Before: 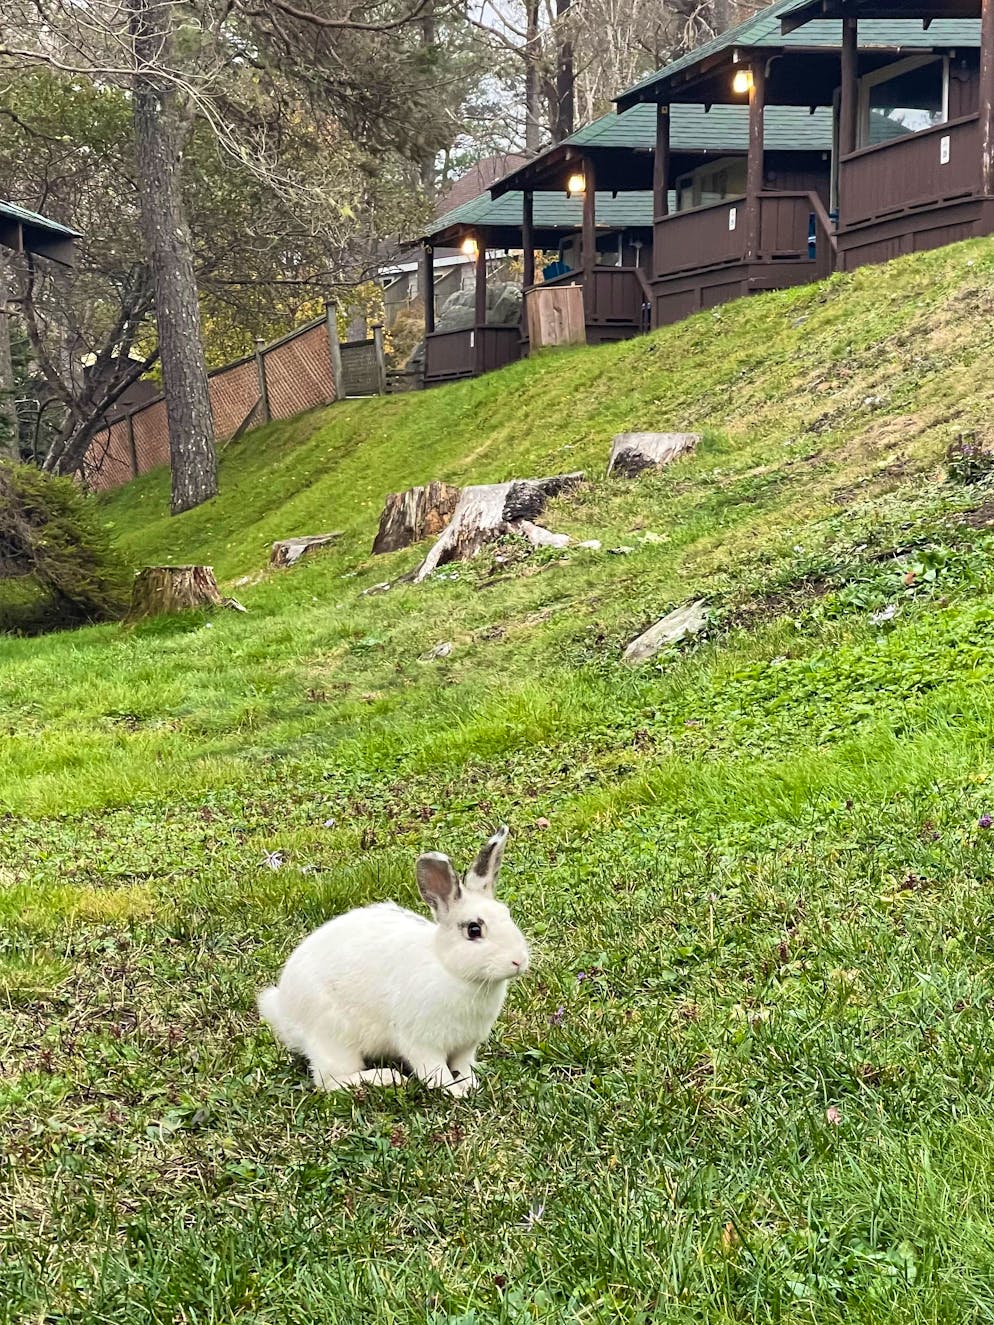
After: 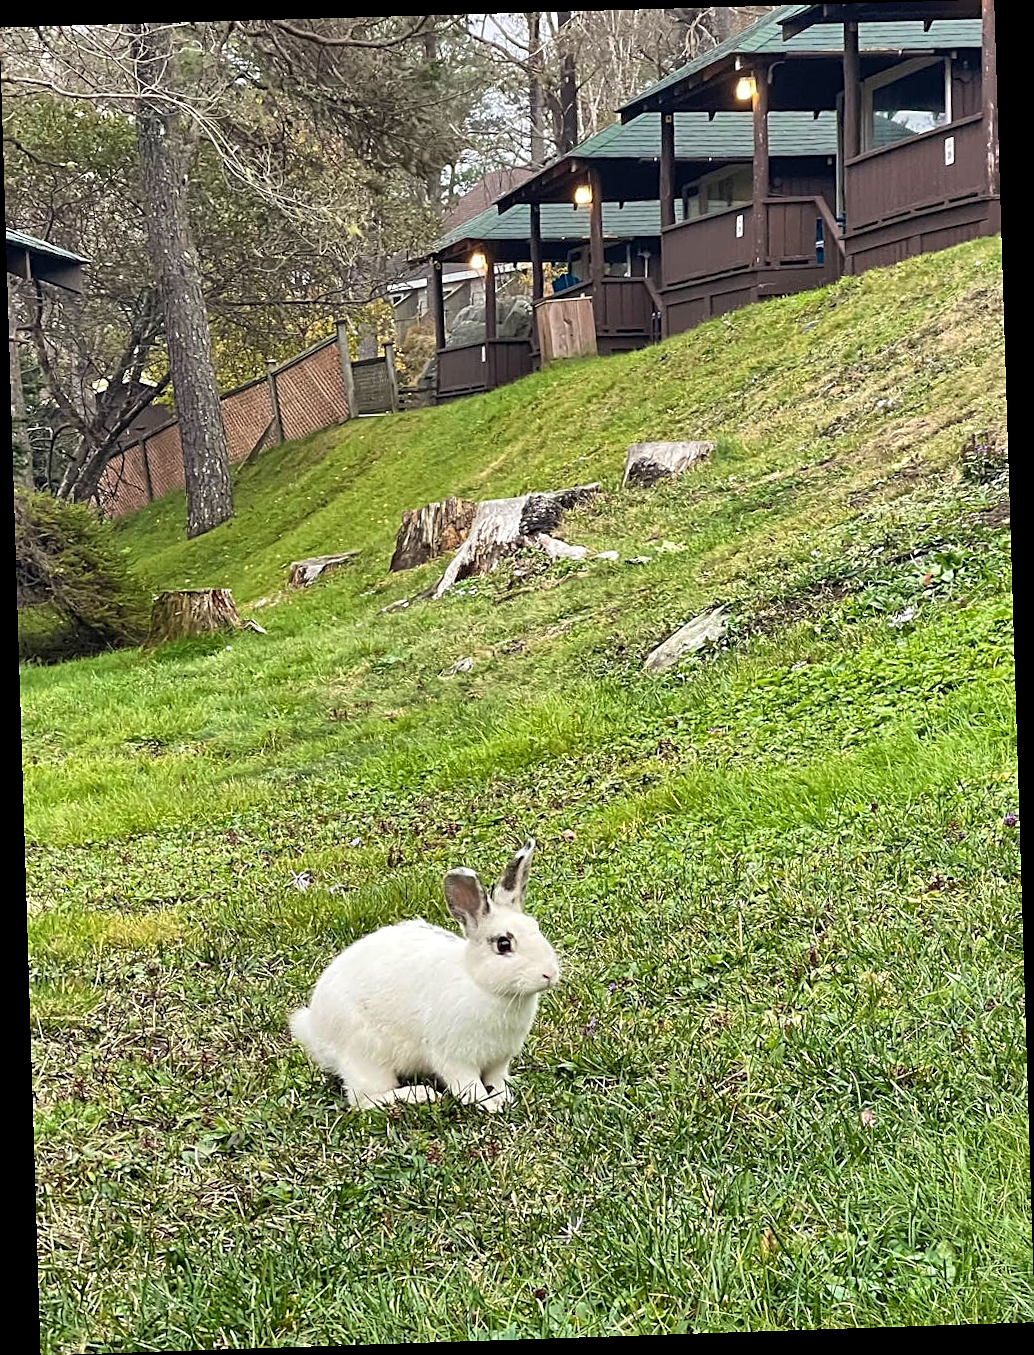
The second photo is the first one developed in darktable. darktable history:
tone equalizer: -8 EV -1.84 EV, -7 EV -1.16 EV, -6 EV -1.62 EV, smoothing diameter 25%, edges refinement/feathering 10, preserve details guided filter
shadows and highlights: shadows 20.55, highlights -20.99, soften with gaussian
contrast brightness saturation: saturation -0.05
sharpen: on, module defaults
rotate and perspective: rotation -1.77°, lens shift (horizontal) 0.004, automatic cropping off
